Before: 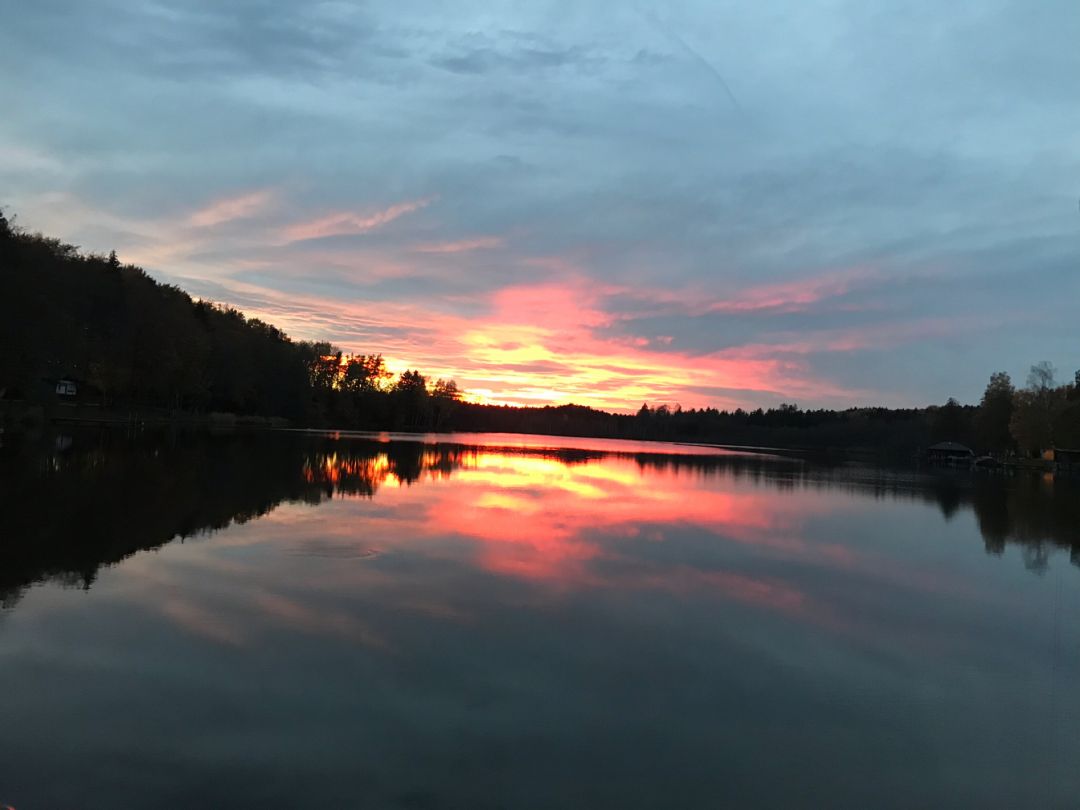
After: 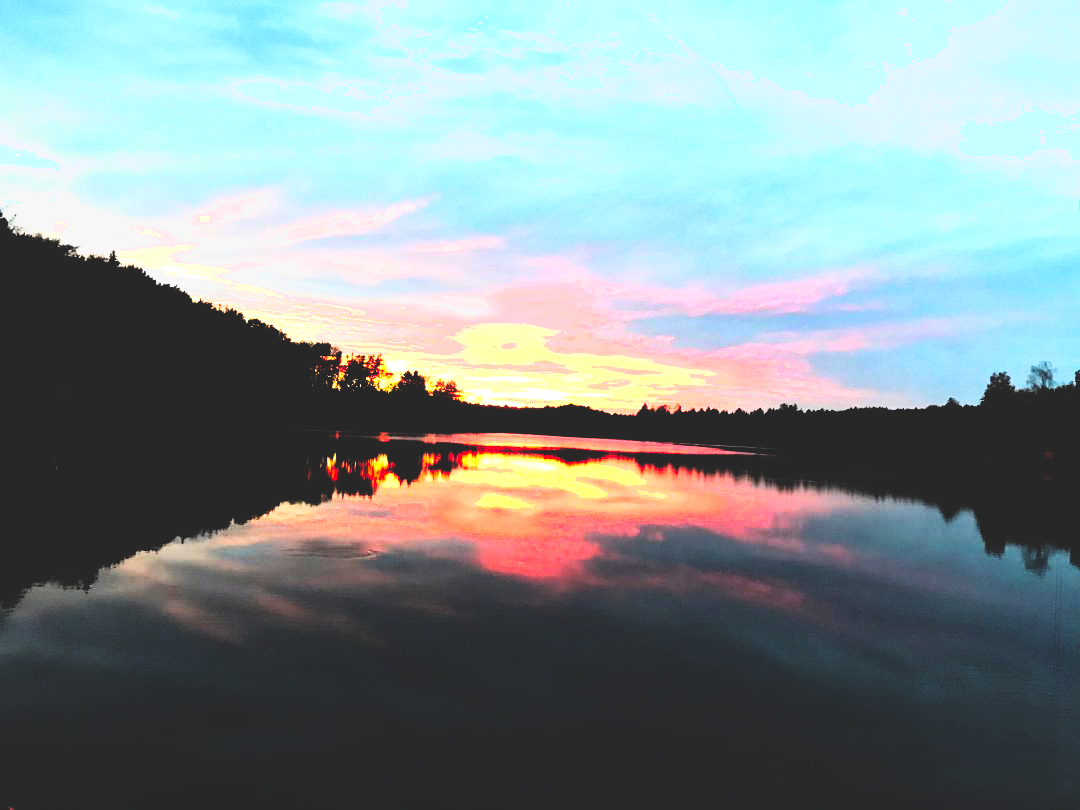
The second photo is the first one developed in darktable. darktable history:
exposure: black level correction 0, exposure 1.099 EV, compensate exposure bias true, compensate highlight preservation false
tone curve: curves: ch0 [(0, 0.023) (0.132, 0.075) (0.251, 0.186) (0.463, 0.461) (0.662, 0.757) (0.854, 0.909) (1, 0.973)]; ch1 [(0, 0) (0.447, 0.411) (0.483, 0.469) (0.498, 0.496) (0.518, 0.514) (0.561, 0.579) (0.604, 0.645) (0.669, 0.73) (0.819, 0.93) (1, 1)]; ch2 [(0, 0) (0.307, 0.315) (0.425, 0.438) (0.483, 0.477) (0.503, 0.503) (0.526, 0.534) (0.567, 0.569) (0.617, 0.674) (0.703, 0.797) (0.985, 0.966)], color space Lab, linked channels, preserve colors none
base curve: curves: ch0 [(0, 0.036) (0.083, 0.04) (0.804, 1)], preserve colors none
